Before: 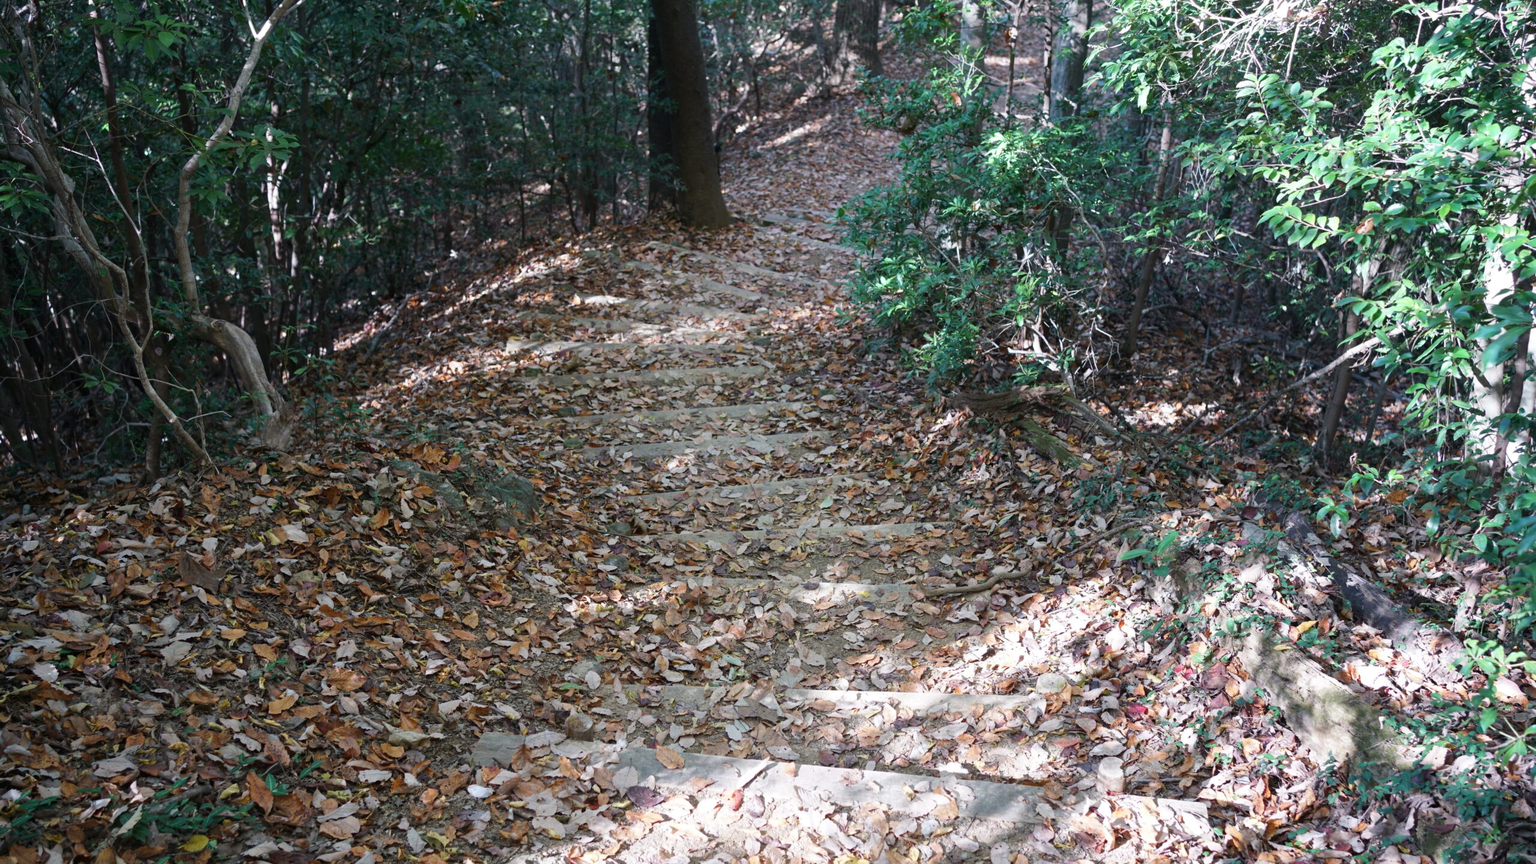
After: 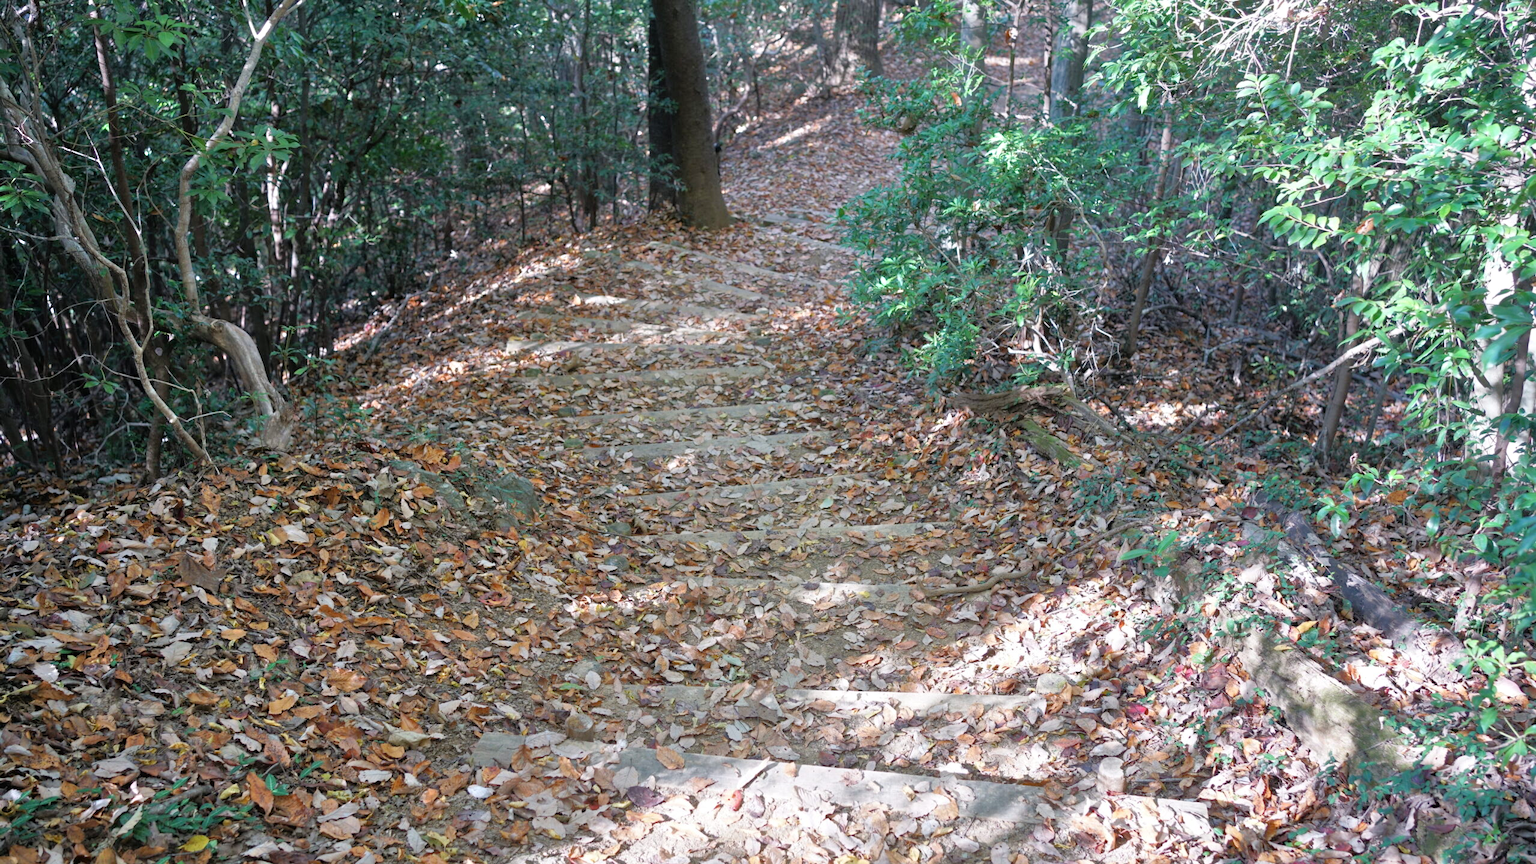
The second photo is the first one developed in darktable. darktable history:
tone equalizer: -7 EV 0.163 EV, -6 EV 0.574 EV, -5 EV 1.14 EV, -4 EV 1.31 EV, -3 EV 1.13 EV, -2 EV 0.6 EV, -1 EV 0.147 EV
